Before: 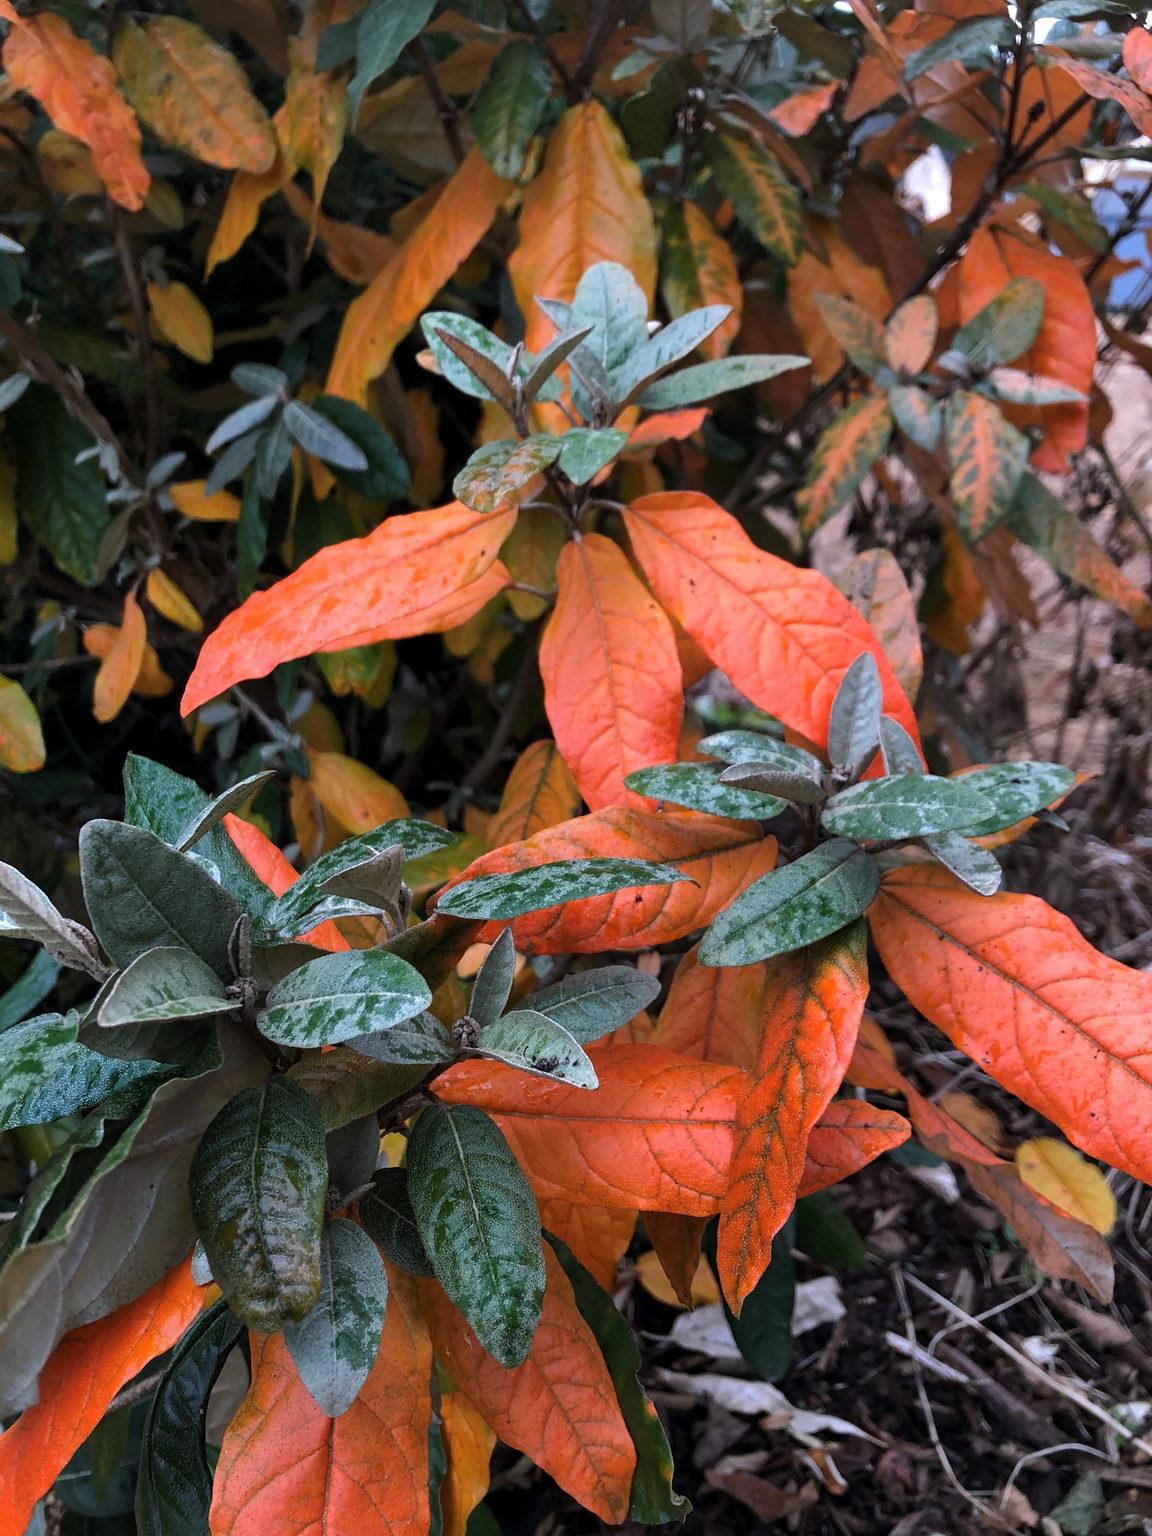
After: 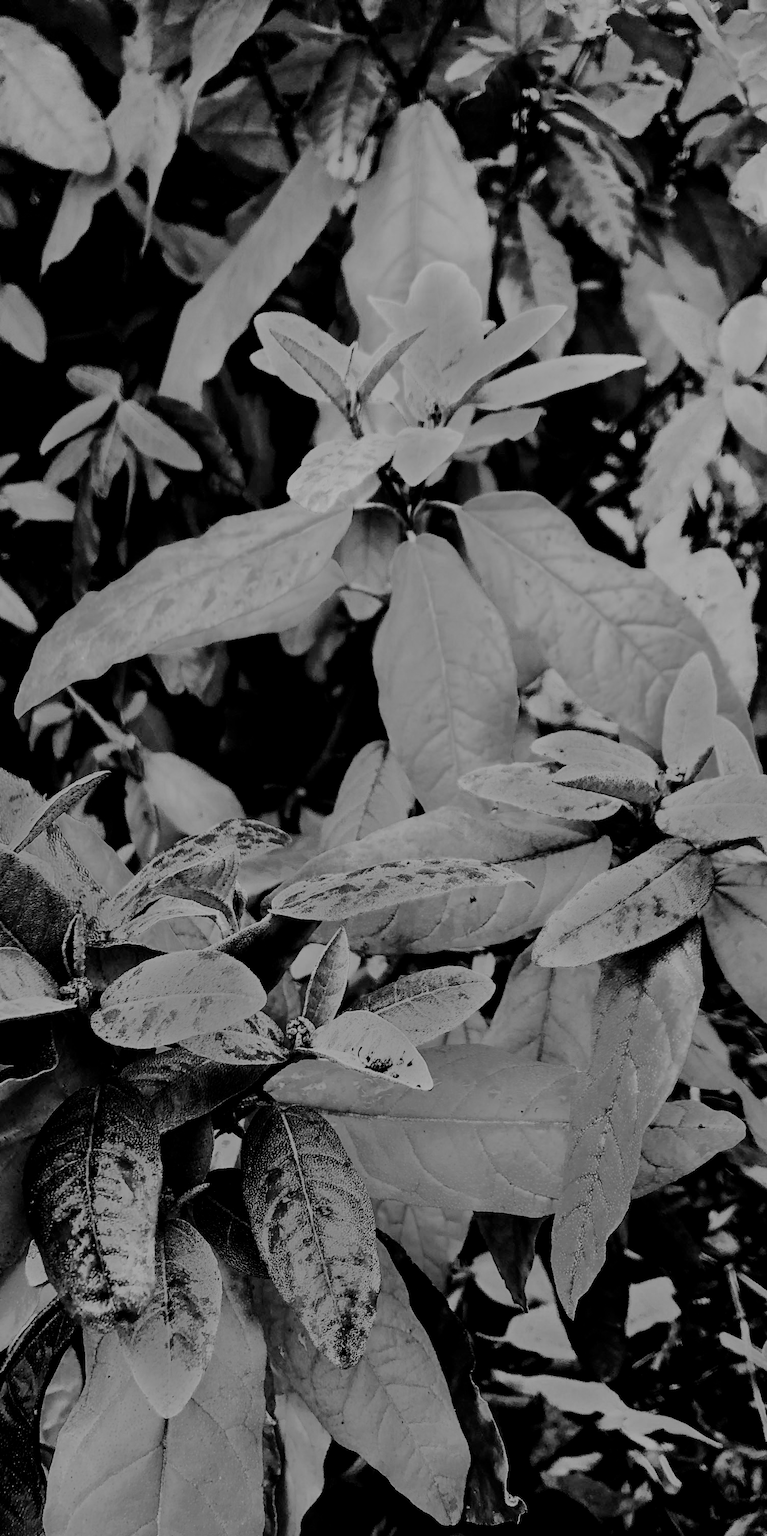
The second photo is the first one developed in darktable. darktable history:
exposure: black level correction 0, exposure 1.625 EV, compensate exposure bias true, compensate highlight preservation false
crop and rotate: left 14.436%, right 18.898%
contrast brightness saturation: brightness -1, saturation 1
sharpen: radius 5.325, amount 0.312, threshold 26.433
rgb curve: curves: ch0 [(0, 0) (0.21, 0.15) (0.24, 0.21) (0.5, 0.75) (0.75, 0.96) (0.89, 0.99) (1, 1)]; ch1 [(0, 0.02) (0.21, 0.13) (0.25, 0.2) (0.5, 0.67) (0.75, 0.9) (0.89, 0.97) (1, 1)]; ch2 [(0, 0.02) (0.21, 0.13) (0.25, 0.2) (0.5, 0.67) (0.75, 0.9) (0.89, 0.97) (1, 1)], compensate middle gray true
monochrome: a 26.22, b 42.67, size 0.8
filmic rgb: black relative exposure -5 EV, hardness 2.88, contrast 1.3, highlights saturation mix -10%
